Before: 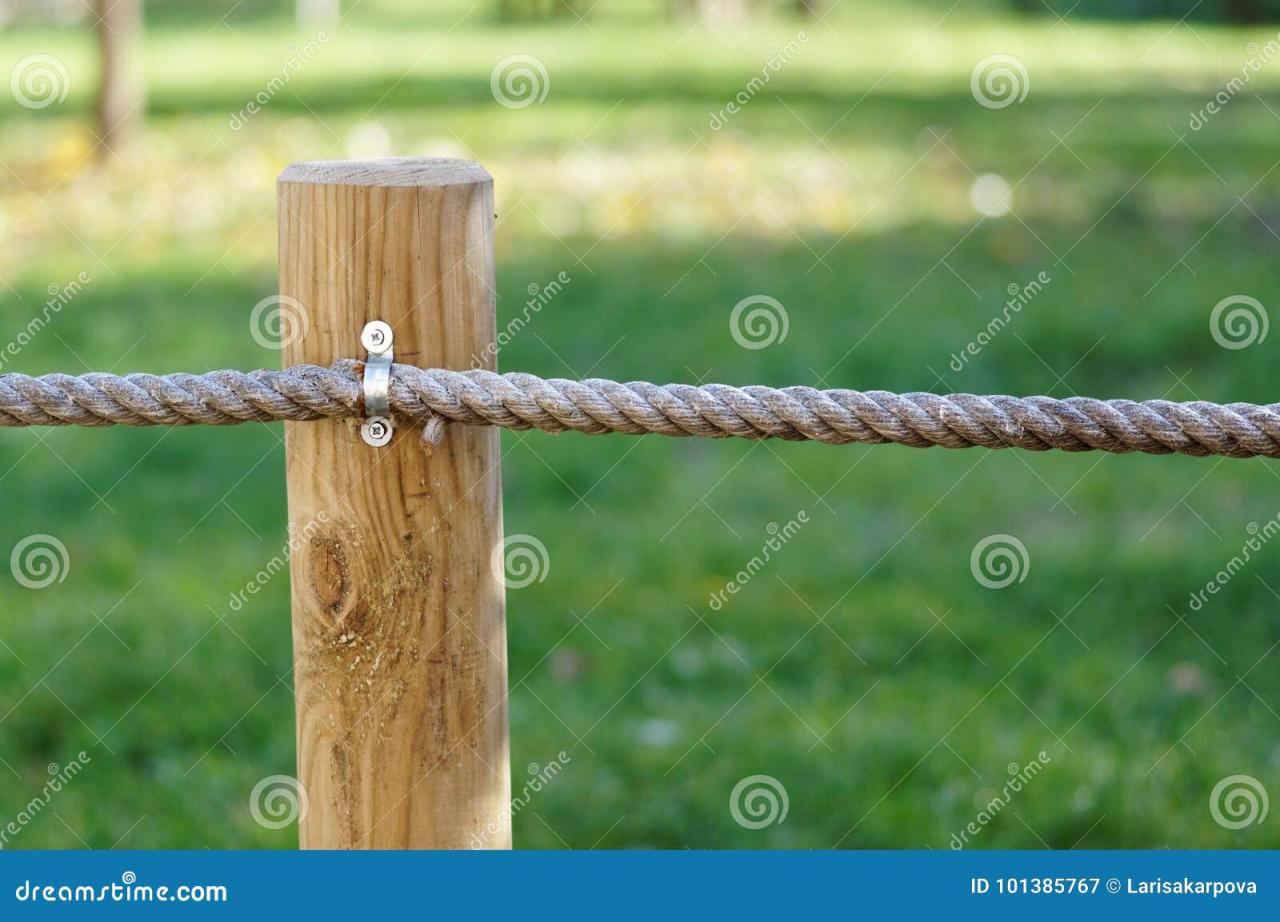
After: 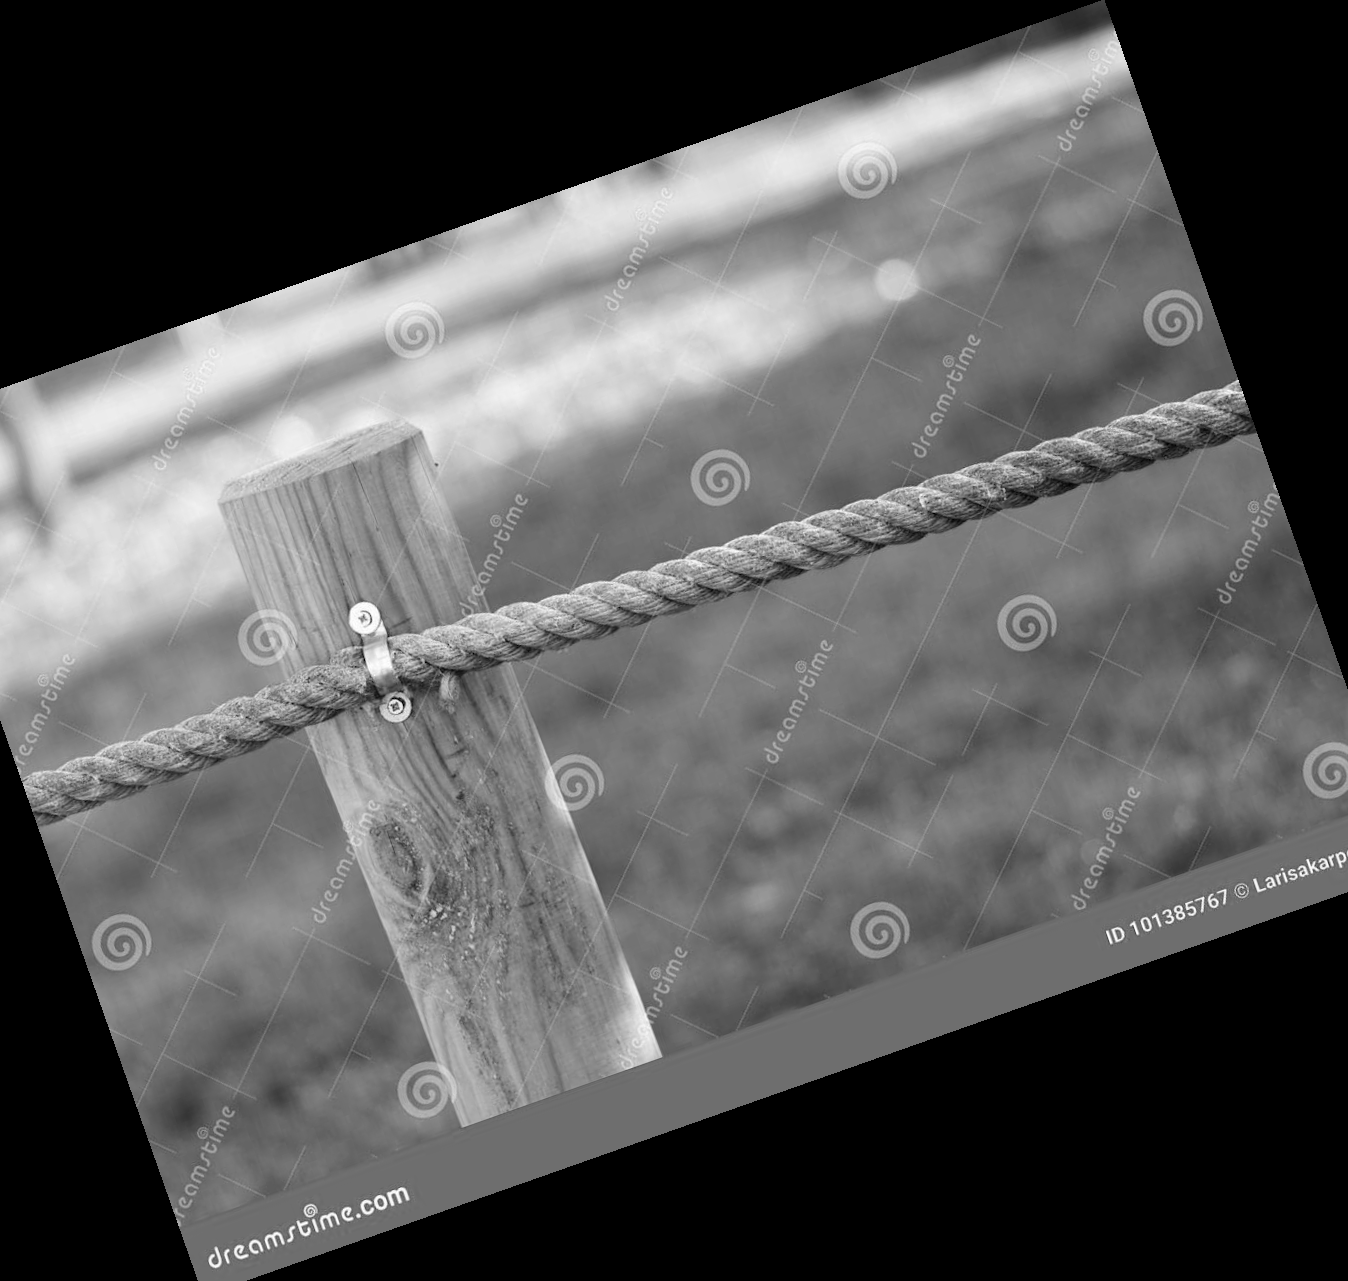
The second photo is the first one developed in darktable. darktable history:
exposure: compensate highlight preservation false
crop and rotate: angle 19.43°, left 6.812%, right 4.125%, bottom 1.087%
monochrome: on, module defaults
color contrast: green-magenta contrast 0.8, blue-yellow contrast 1.1, unbound 0
